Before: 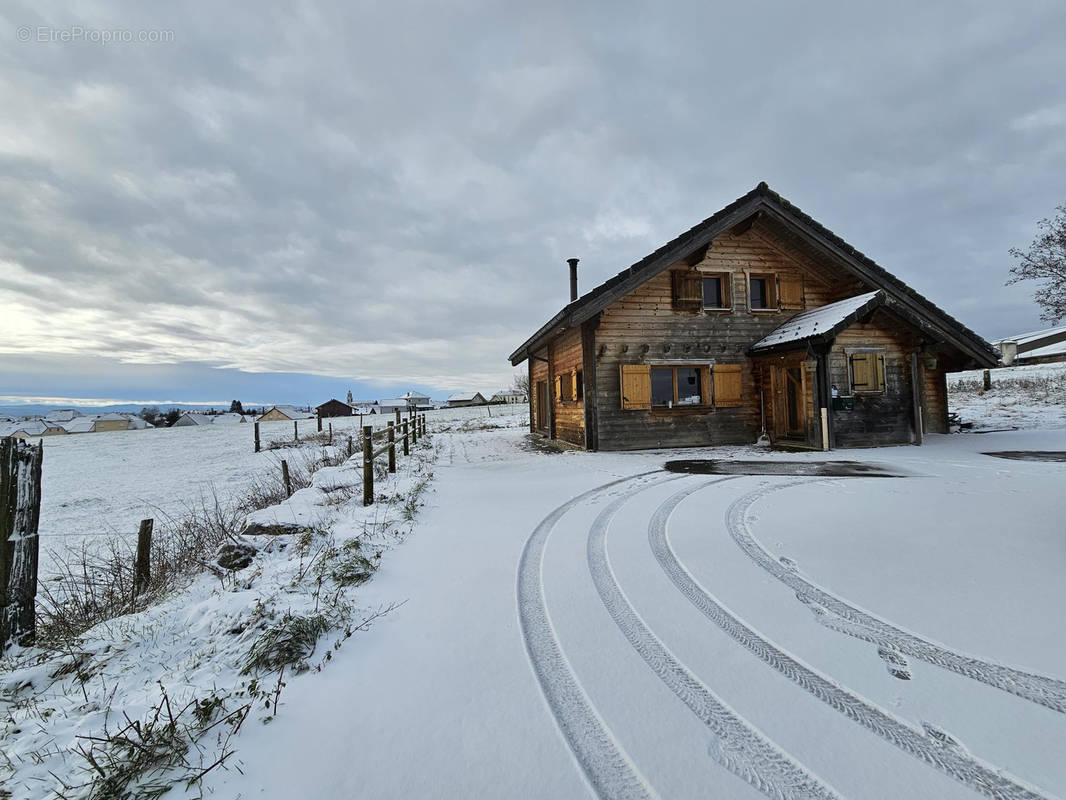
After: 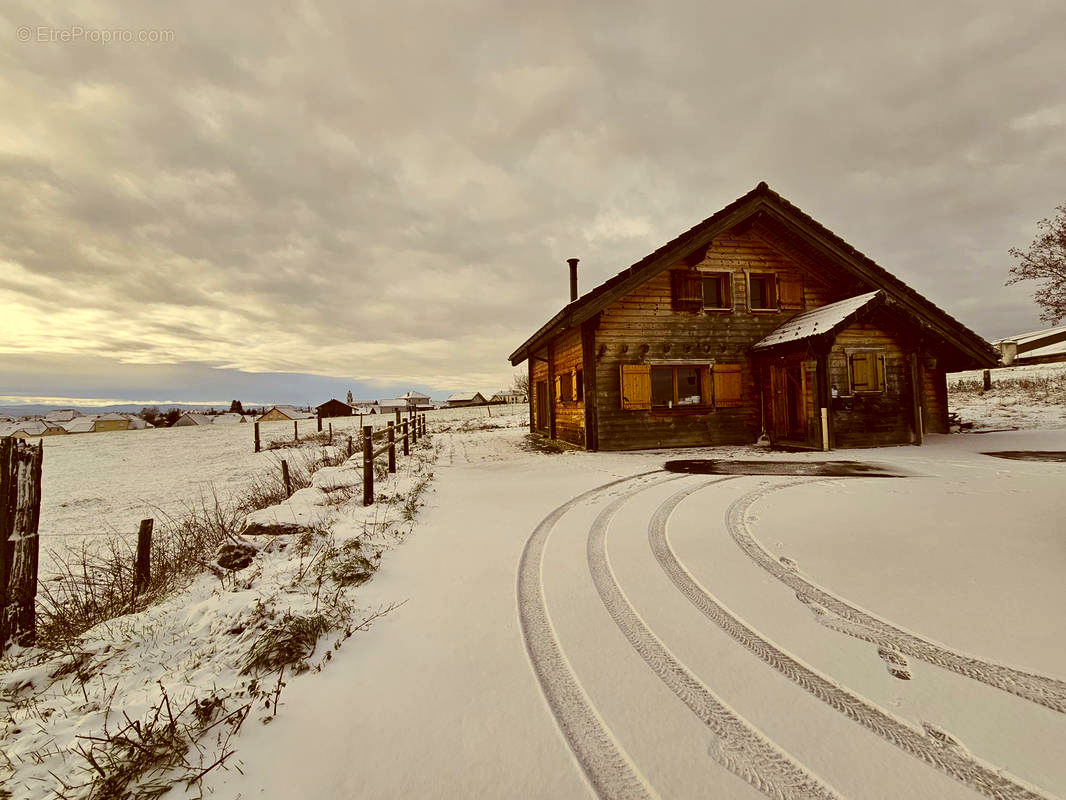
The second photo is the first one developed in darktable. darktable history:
color correction: highlights a* 1.09, highlights b* 23.66, shadows a* 16.01, shadows b* 24.57
contrast brightness saturation: contrast 0.126, brightness -0.061, saturation 0.154
